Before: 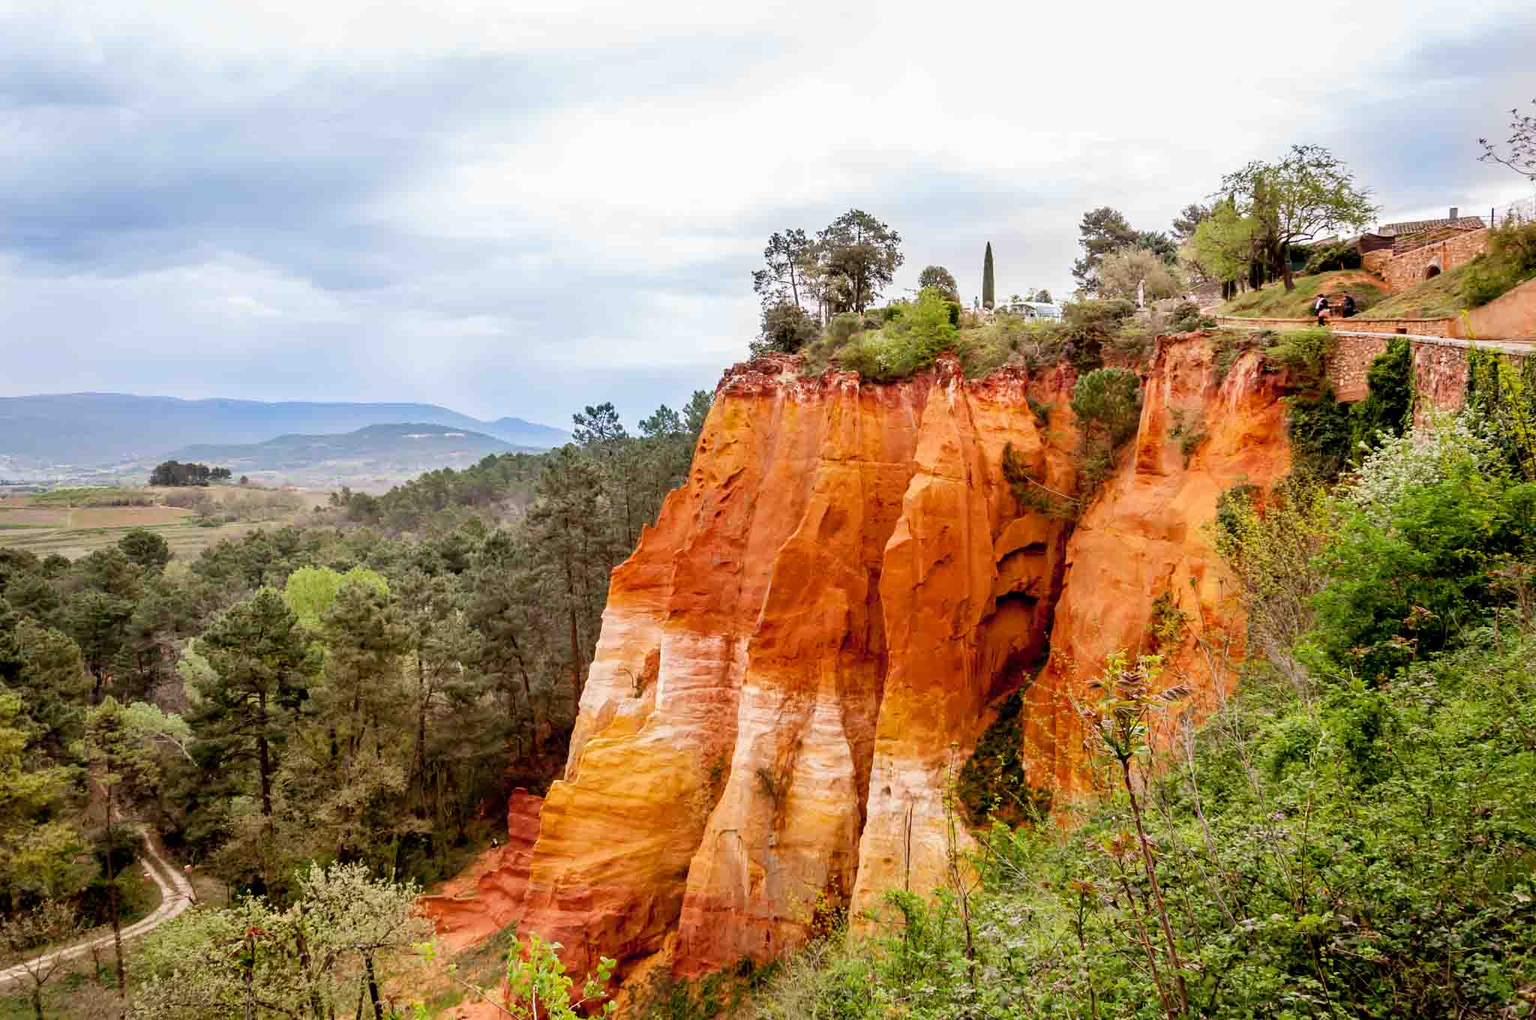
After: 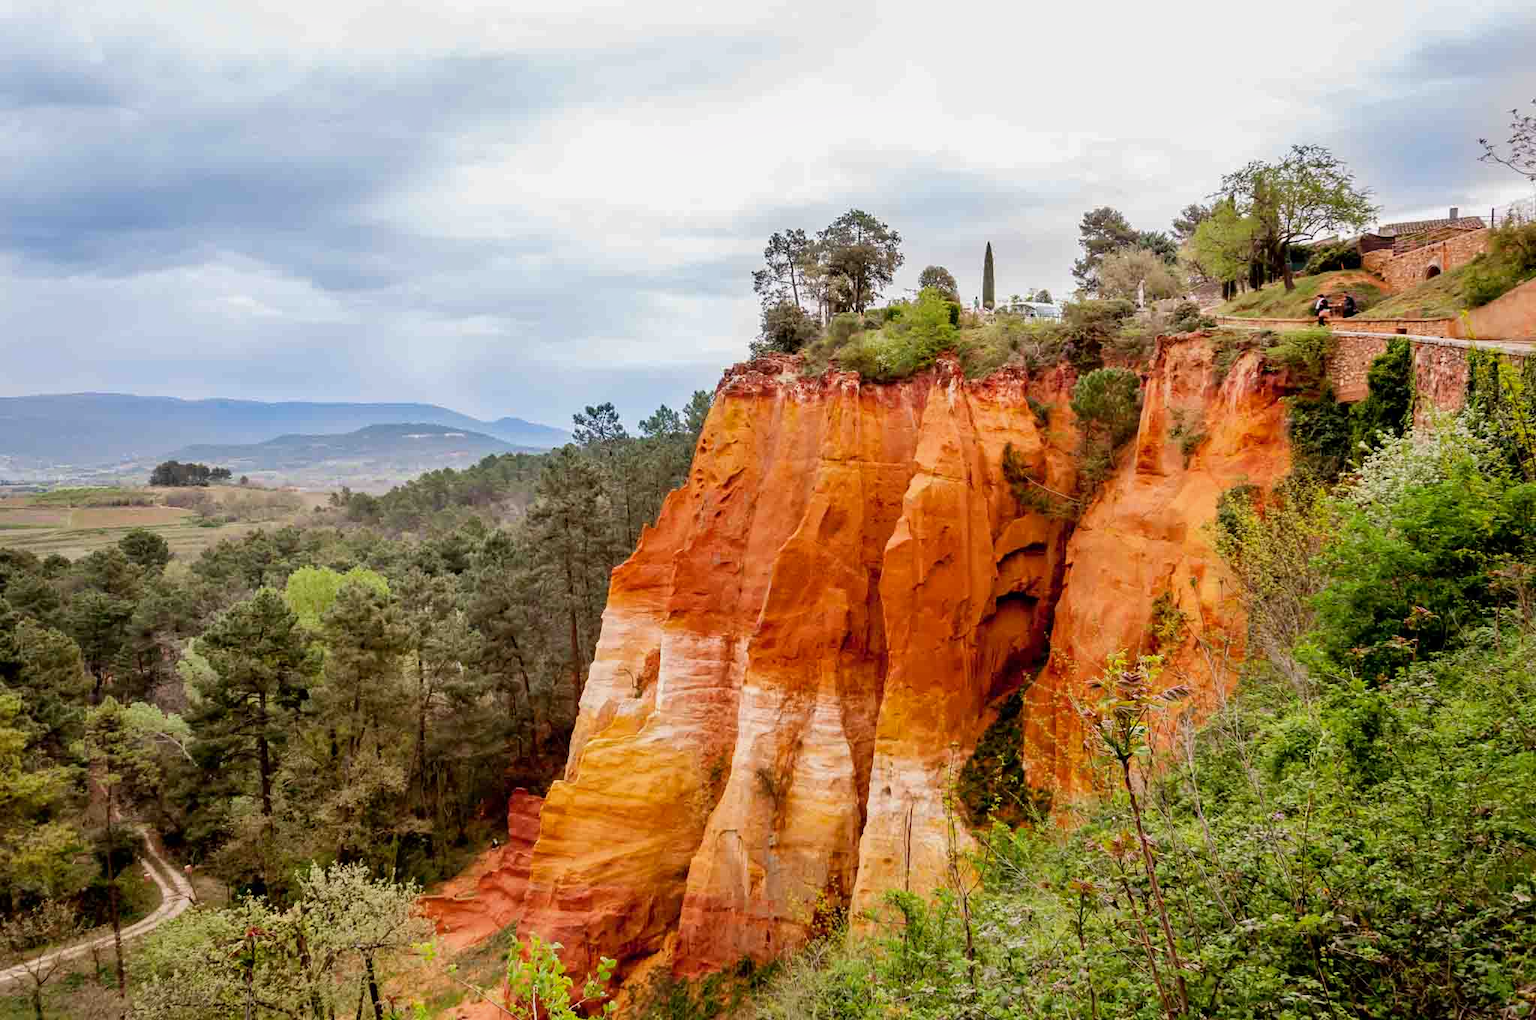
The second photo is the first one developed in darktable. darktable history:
shadows and highlights: shadows -20.02, white point adjustment -2.07, highlights -35.13
